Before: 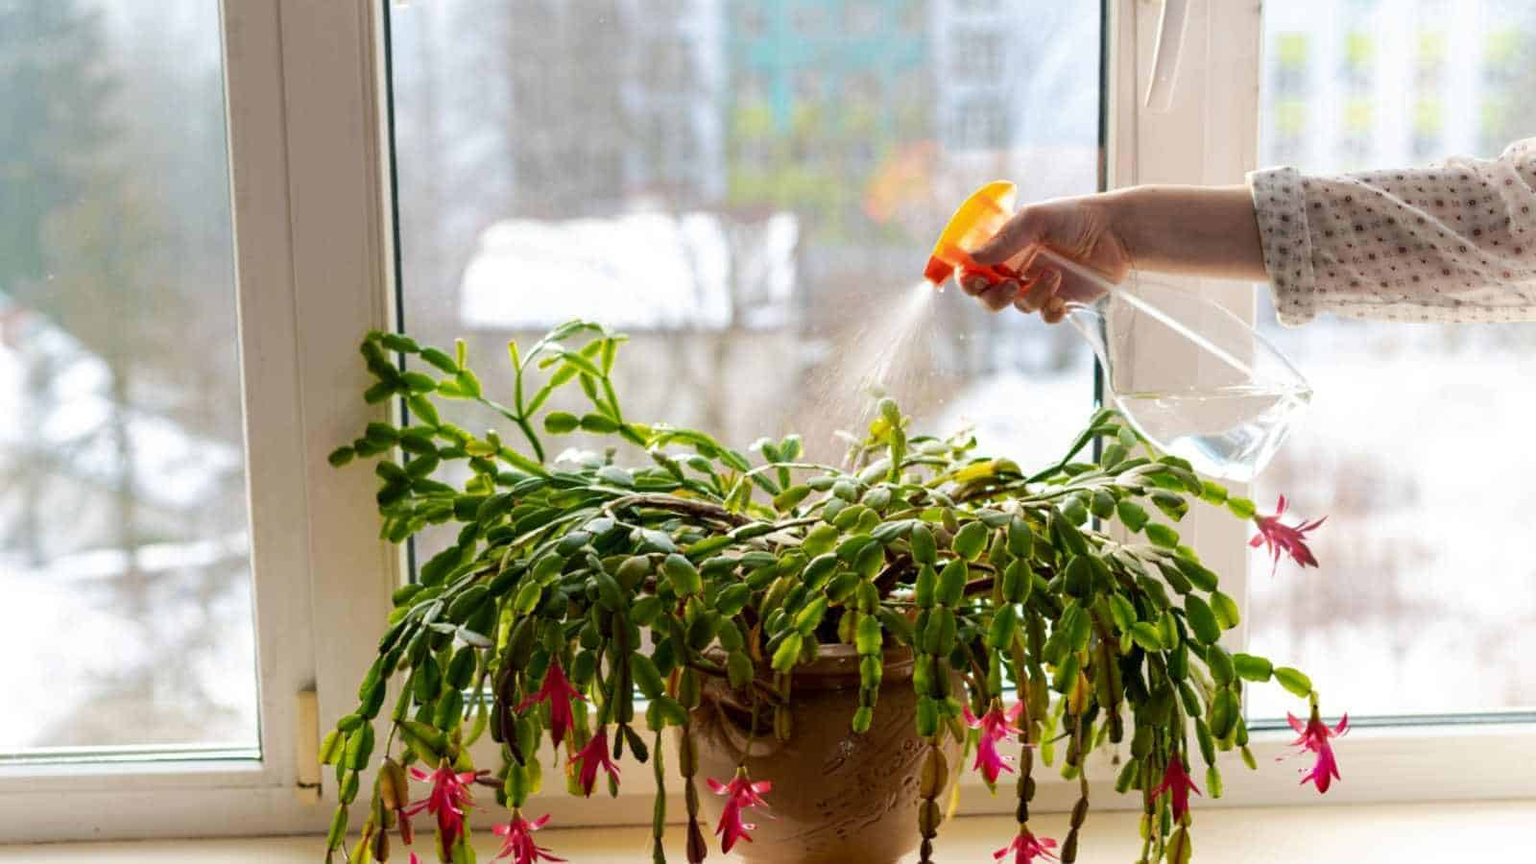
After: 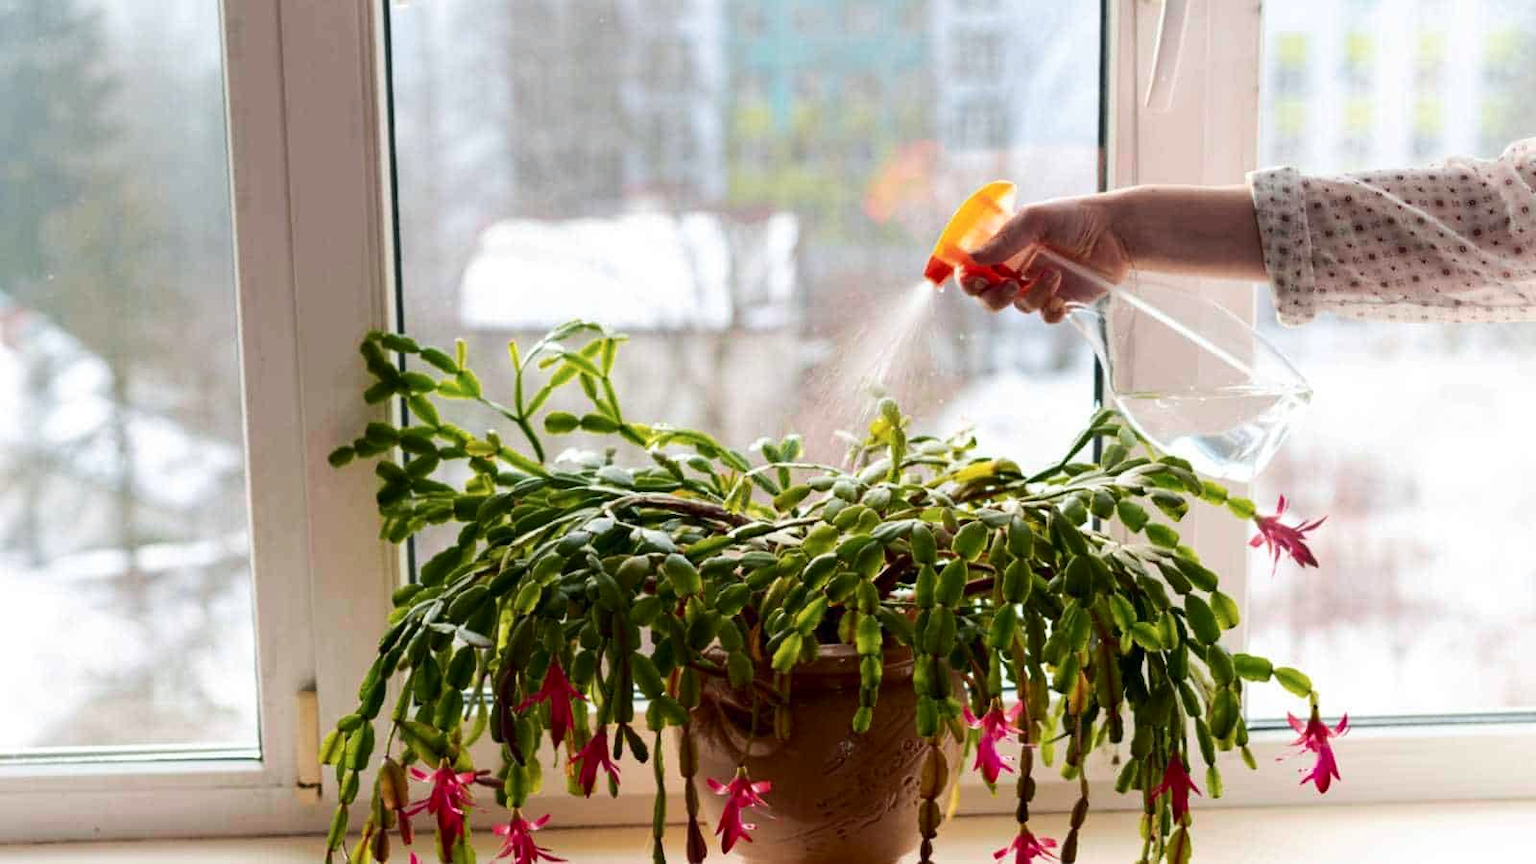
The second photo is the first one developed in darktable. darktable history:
tone curve: curves: ch0 [(0, 0) (0.227, 0.17) (0.766, 0.774) (1, 1)]; ch1 [(0, 0) (0.114, 0.127) (0.437, 0.452) (0.498, 0.498) (0.529, 0.541) (0.579, 0.589) (1, 1)]; ch2 [(0, 0) (0.233, 0.259) (0.493, 0.492) (0.587, 0.573) (1, 1)], color space Lab, independent channels, preserve colors none
